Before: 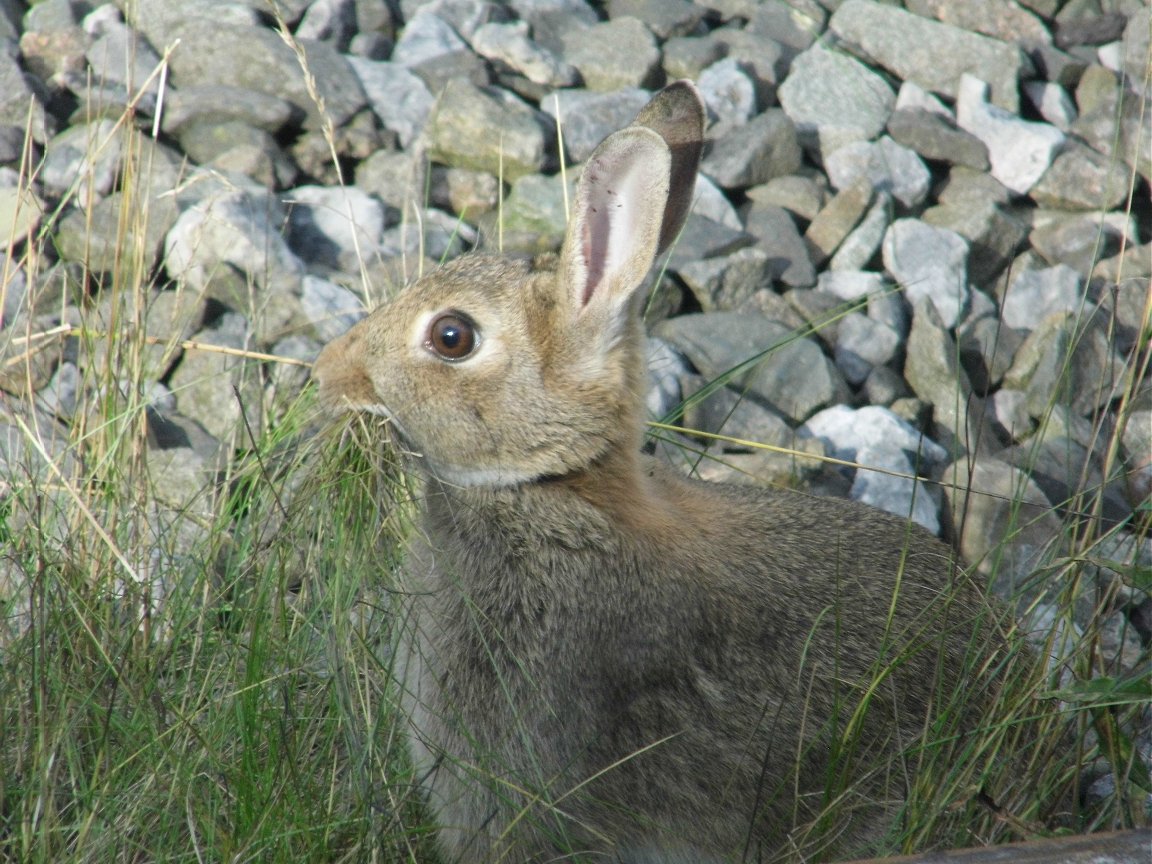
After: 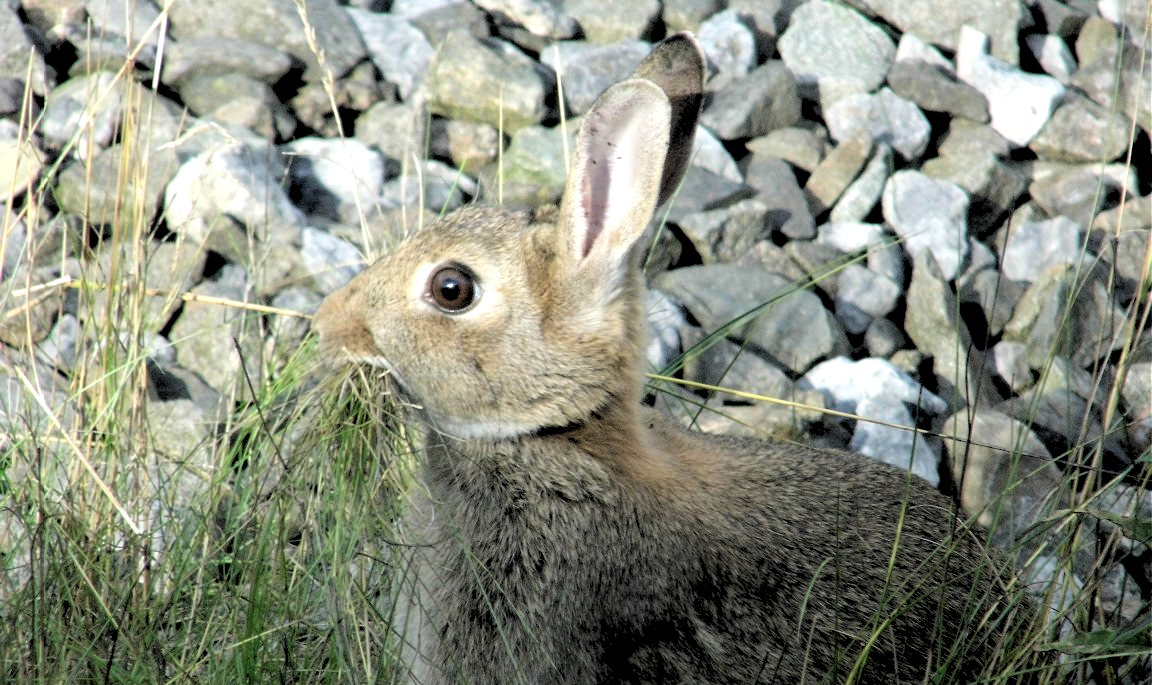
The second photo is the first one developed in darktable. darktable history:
tone equalizer: -8 EV -0.417 EV, -7 EV -0.389 EV, -6 EV -0.333 EV, -5 EV -0.222 EV, -3 EV 0.222 EV, -2 EV 0.333 EV, -1 EV 0.389 EV, +0 EV 0.417 EV, edges refinement/feathering 500, mask exposure compensation -1.57 EV, preserve details no
rgb levels: levels [[0.029, 0.461, 0.922], [0, 0.5, 1], [0, 0.5, 1]]
crop and rotate: top 5.667%, bottom 14.937%
